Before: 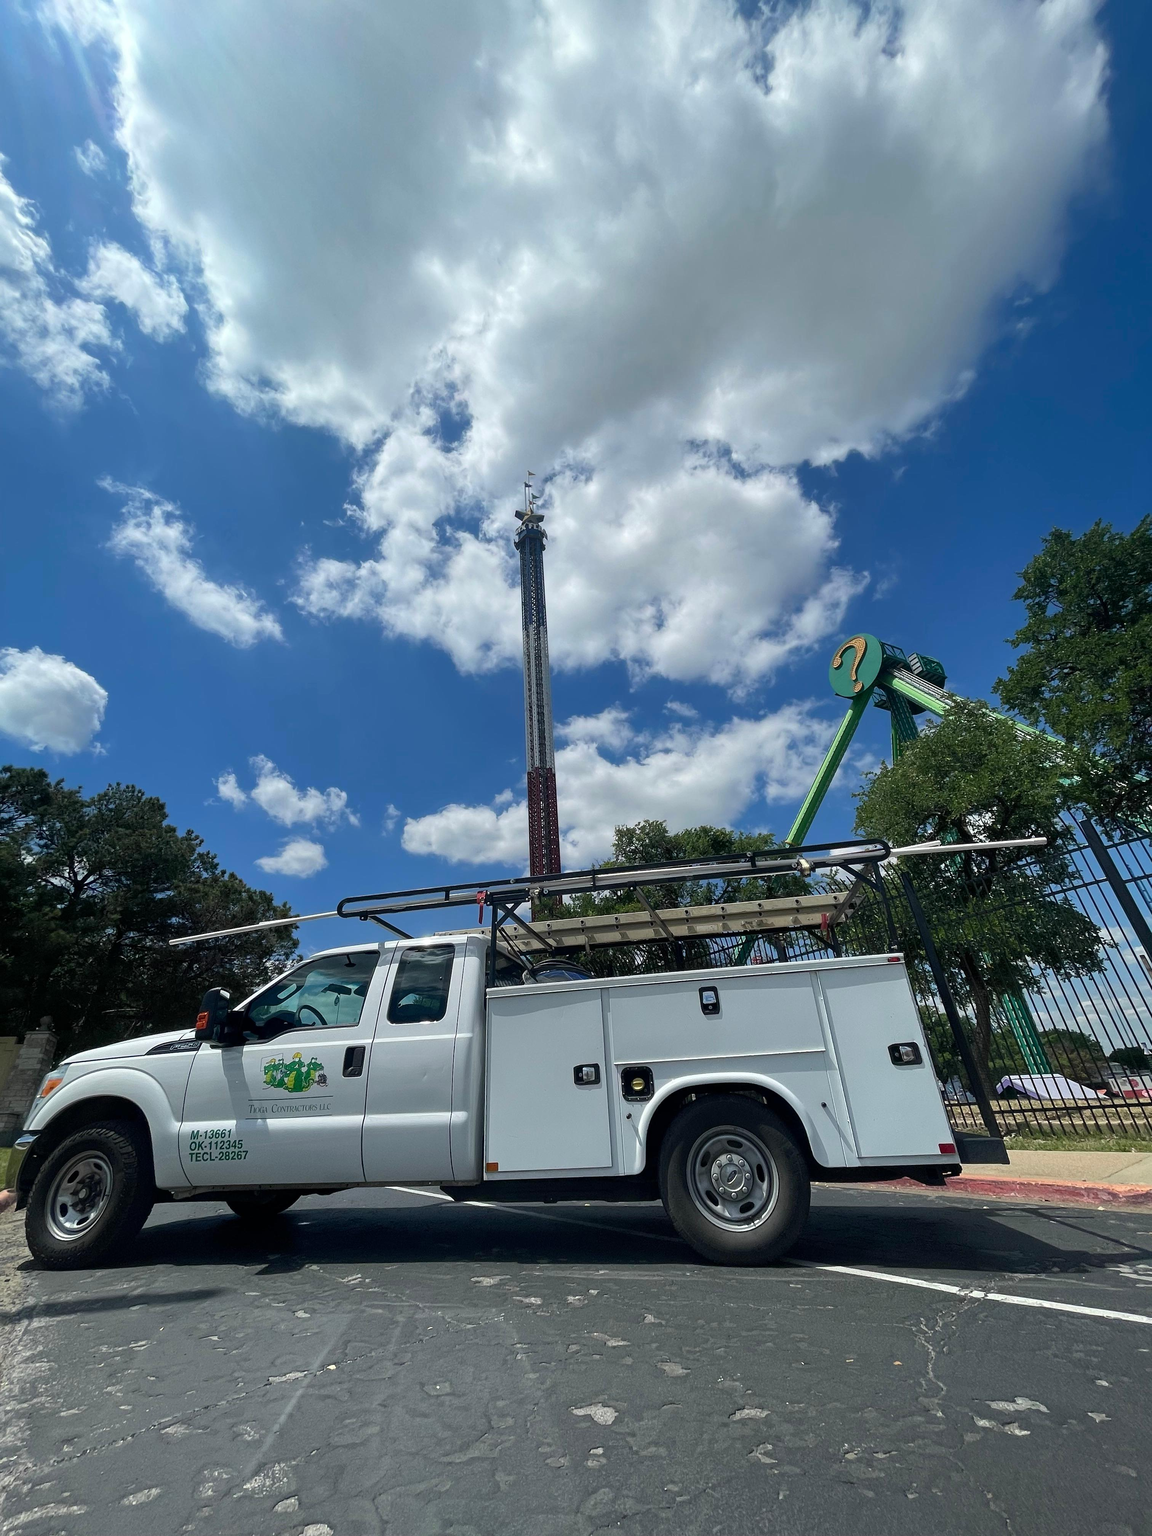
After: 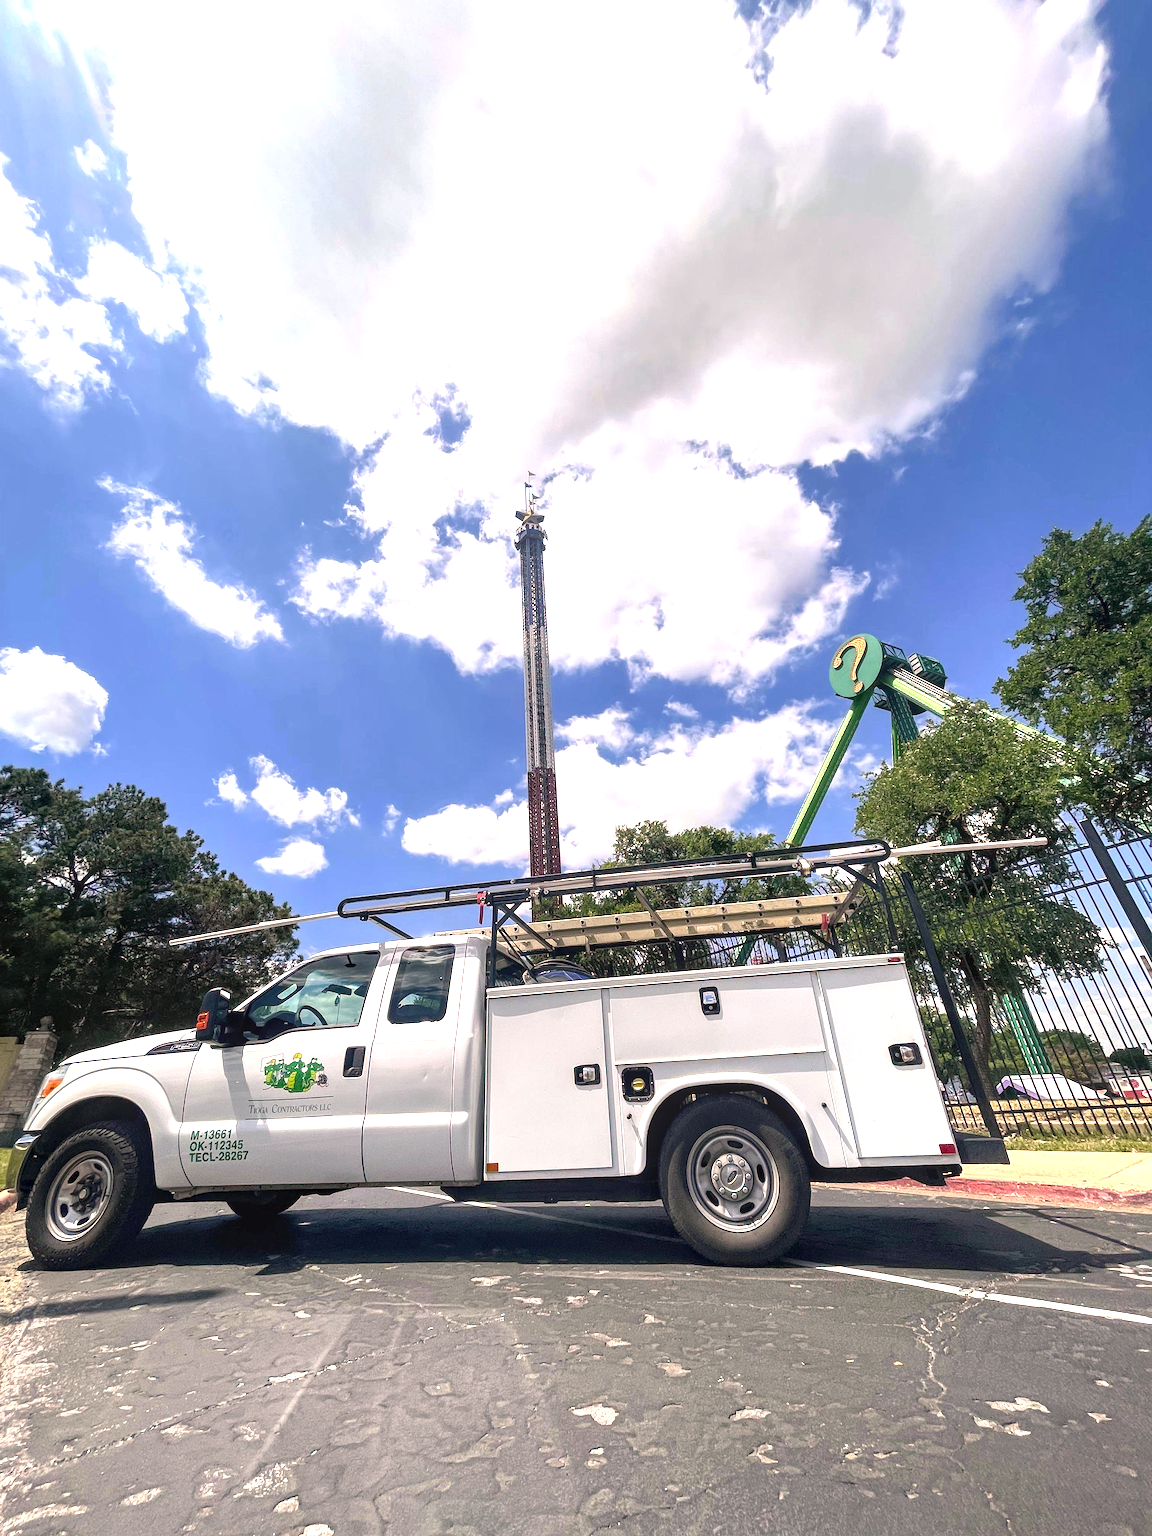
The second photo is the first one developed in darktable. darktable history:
local contrast: on, module defaults
exposure: black level correction 0, exposure 1.379 EV, compensate exposure bias true, compensate highlight preservation false
color correction: highlights a* 11.96, highlights b* 11.58
